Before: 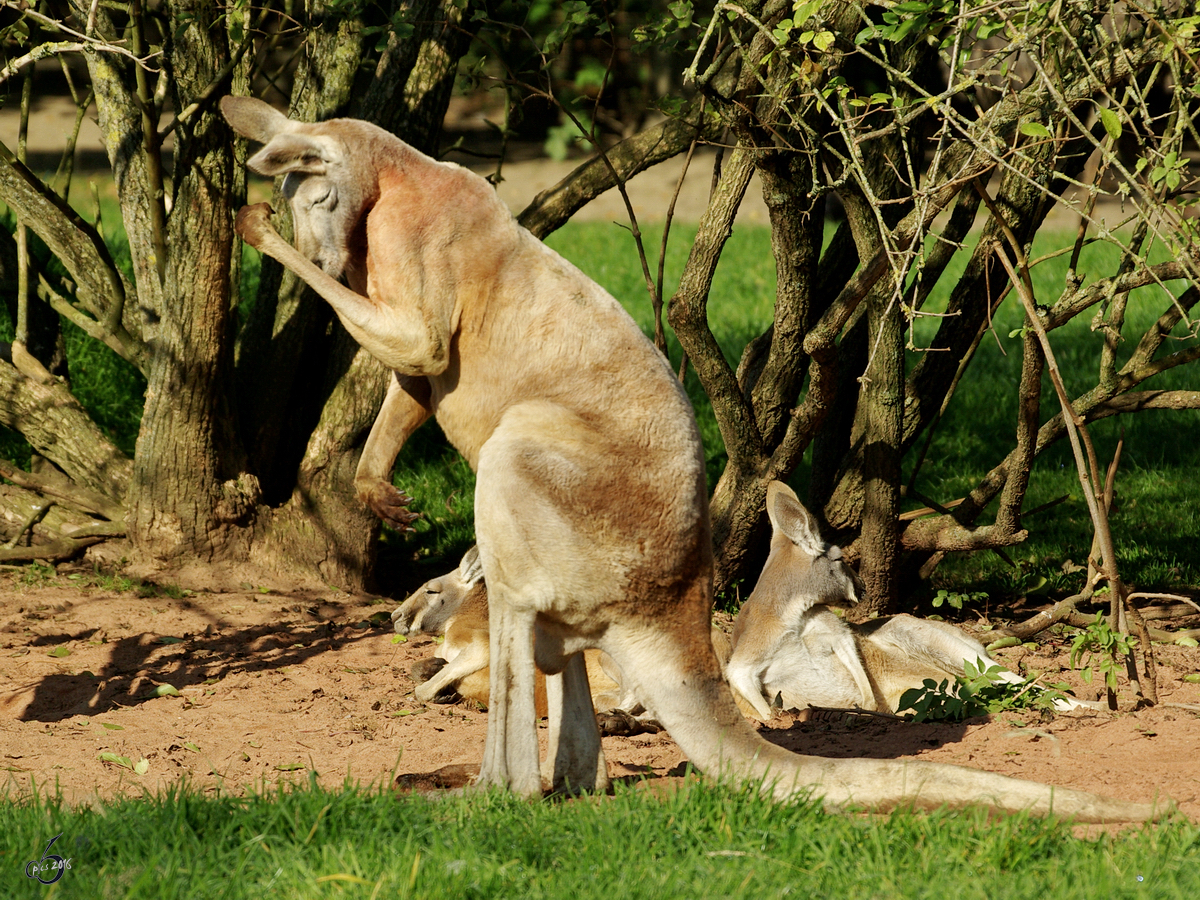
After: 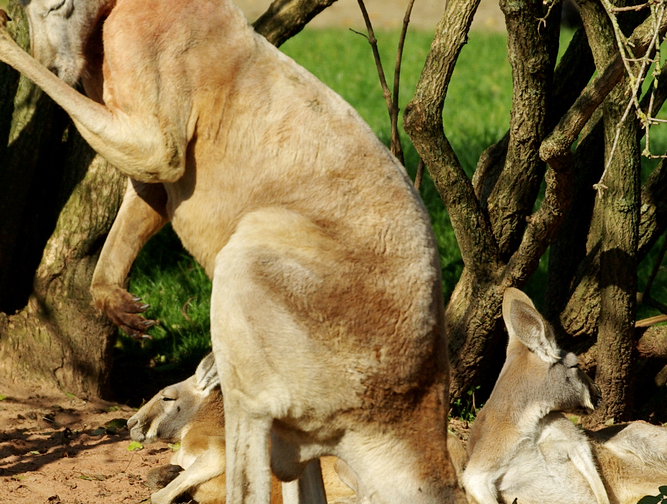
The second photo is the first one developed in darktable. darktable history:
crop and rotate: left 22.007%, top 21.464%, right 22.385%, bottom 22.45%
